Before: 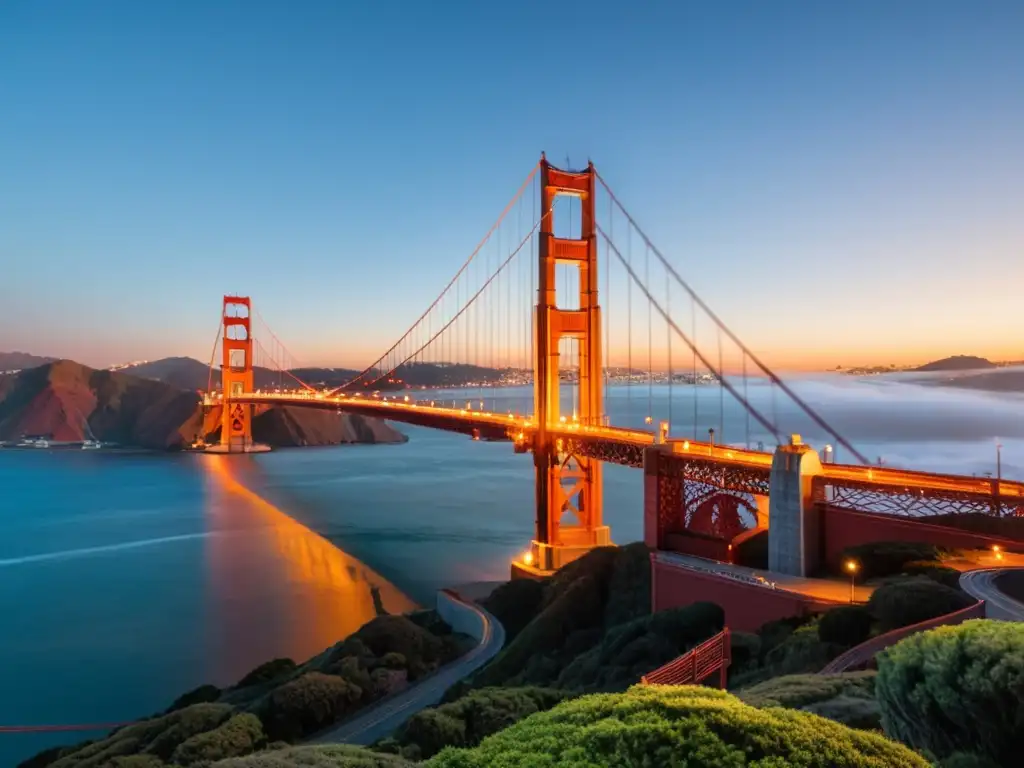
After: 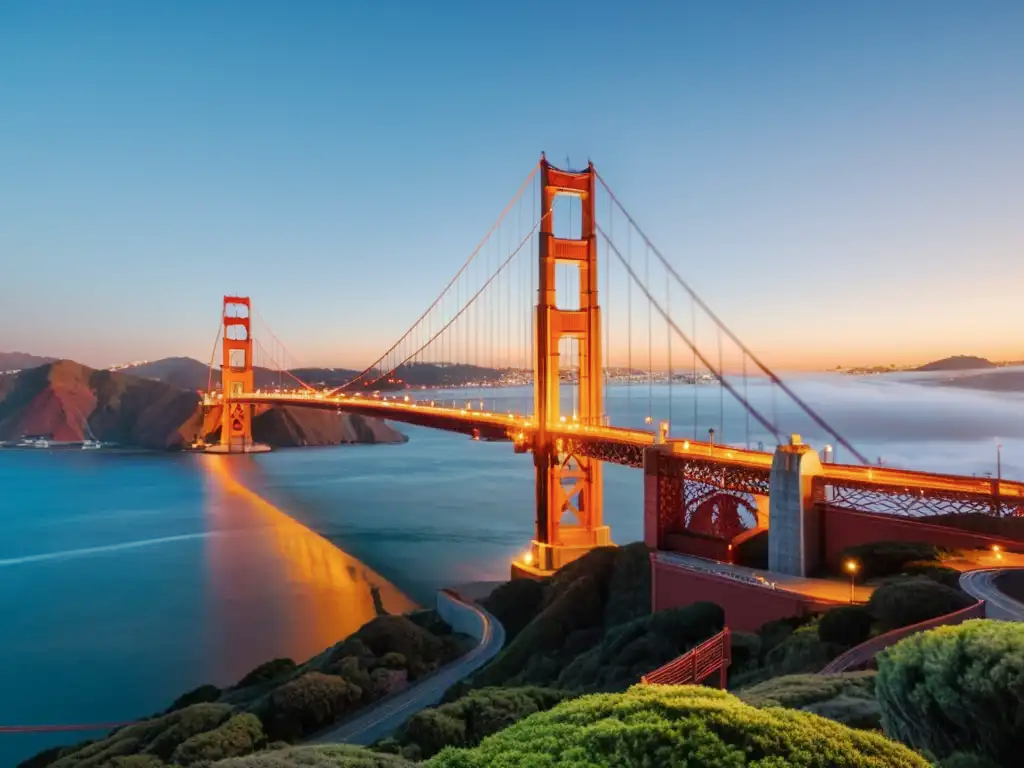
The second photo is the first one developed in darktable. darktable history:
base curve: curves: ch0 [(0, 0) (0.262, 0.32) (0.722, 0.705) (1, 1)], preserve colors none
color balance rgb: perceptual saturation grading › global saturation 0.018%, global vibrance 0.503%
